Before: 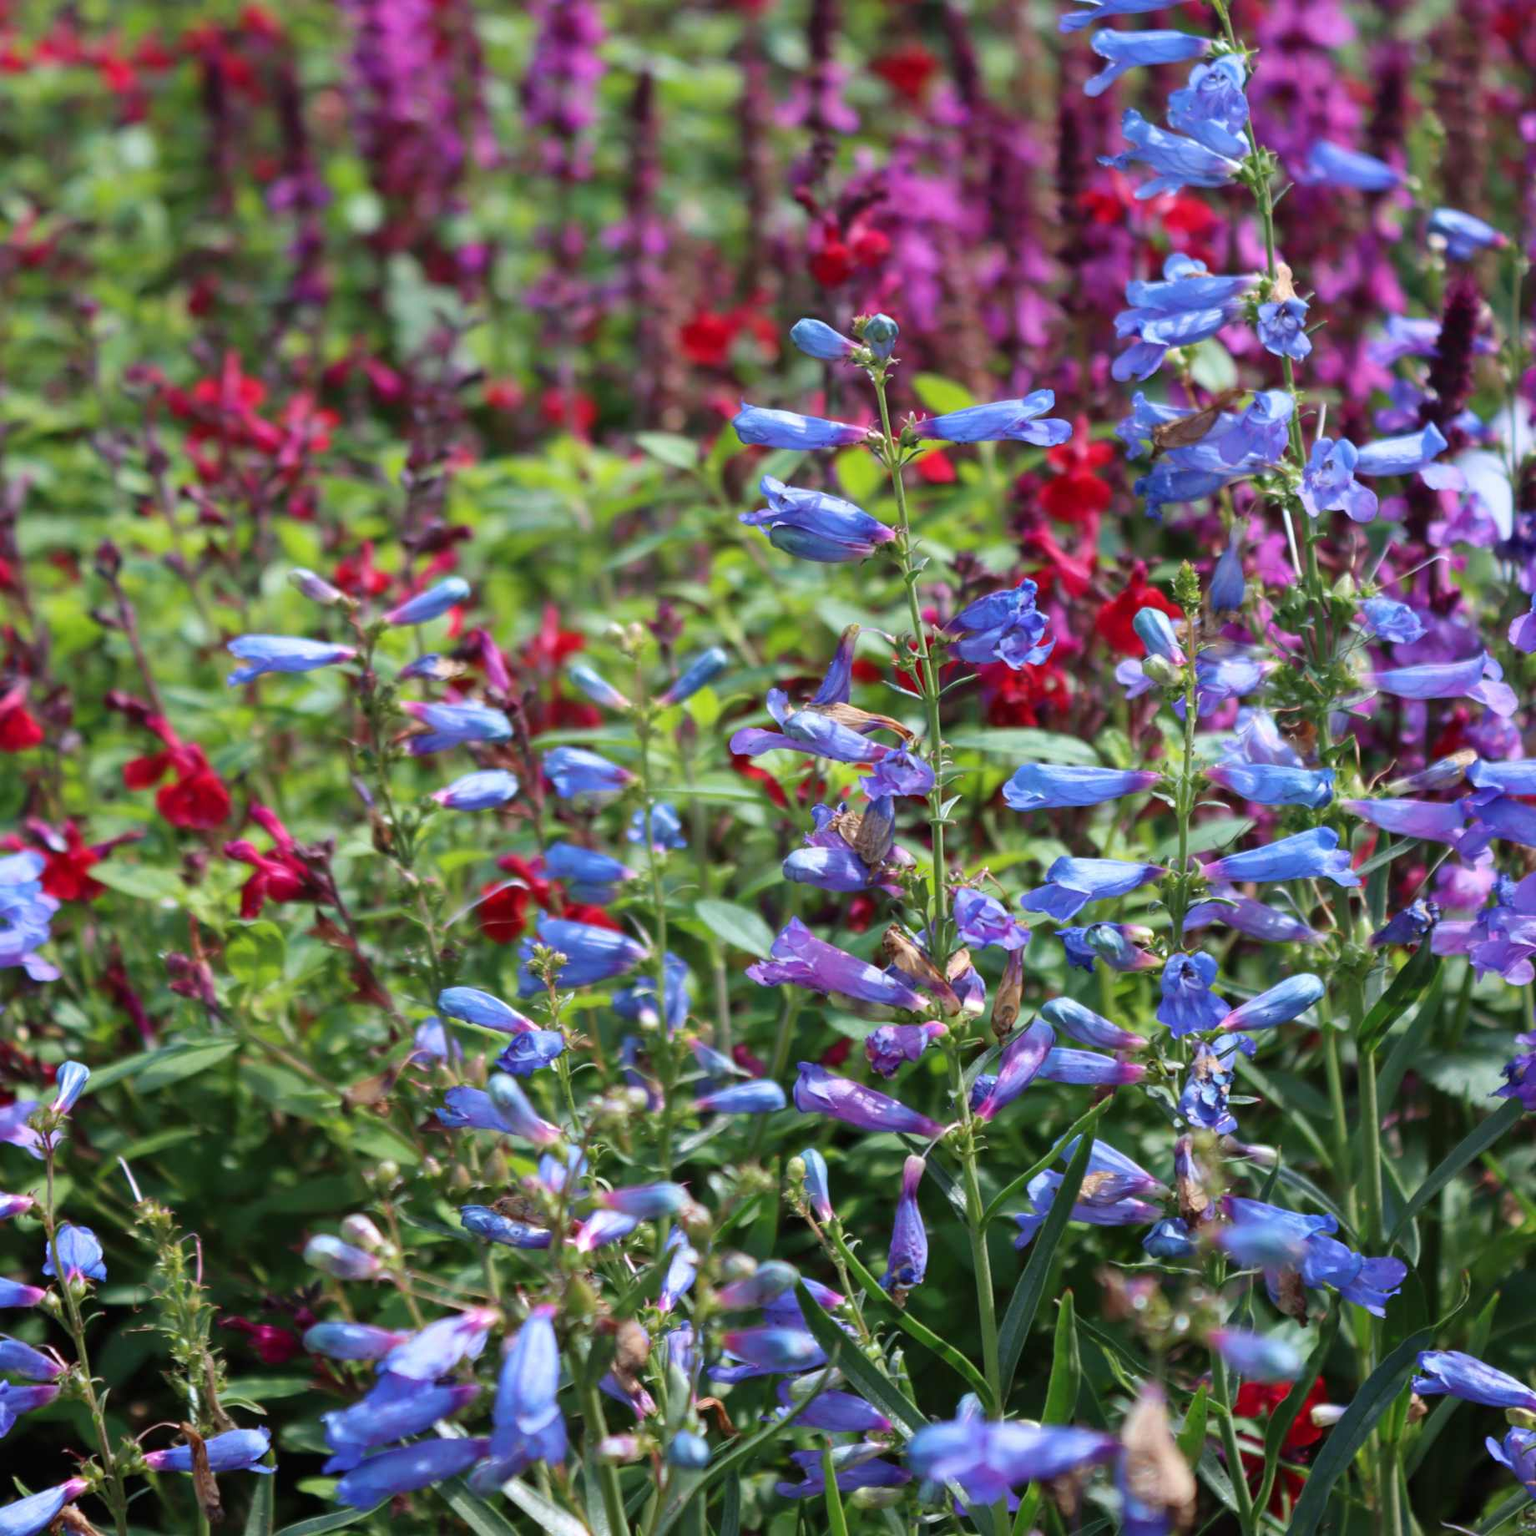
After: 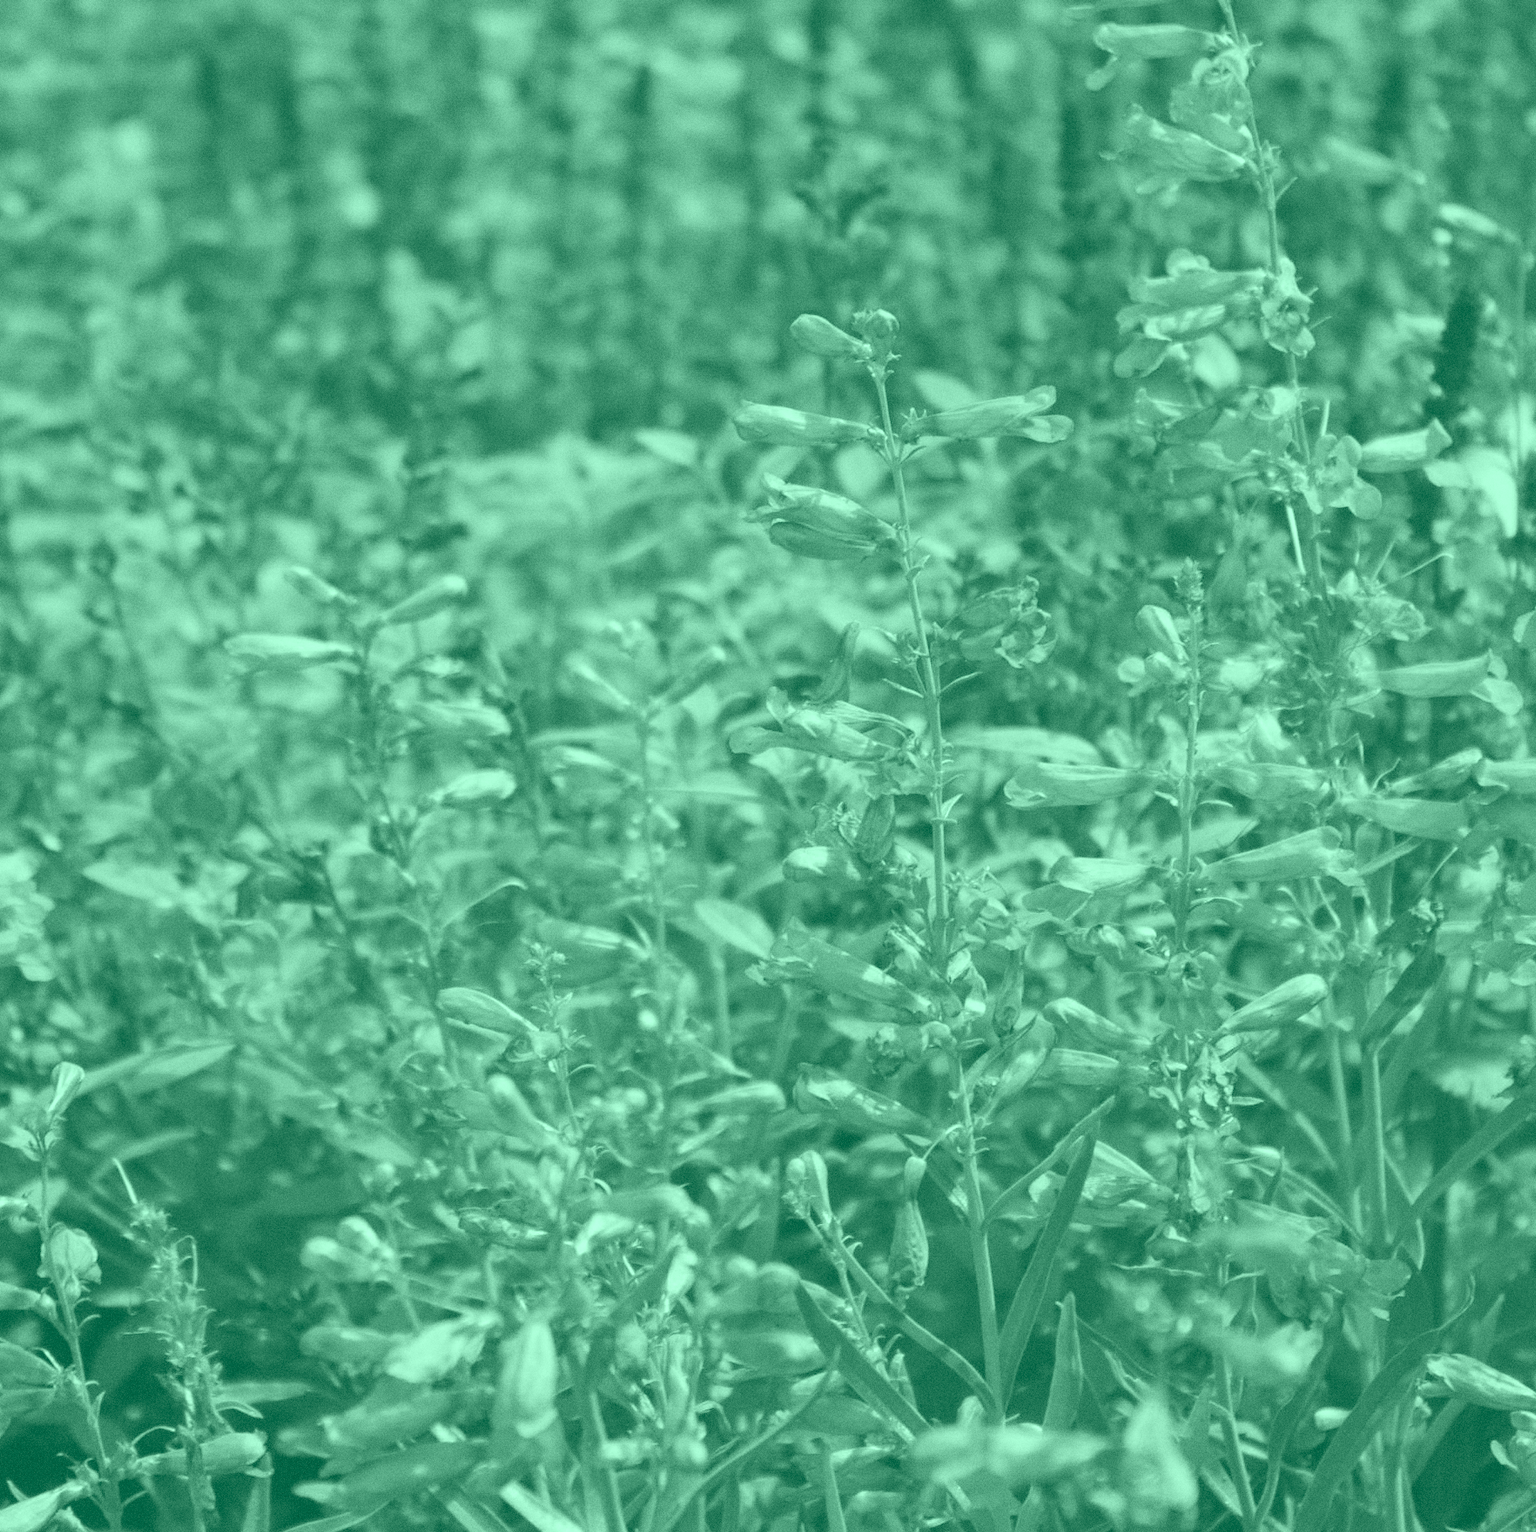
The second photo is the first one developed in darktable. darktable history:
colorize: hue 147.6°, saturation 65%, lightness 21.64%
crop: left 0.434%, top 0.485%, right 0.244%, bottom 0.386%
grain: coarseness 0.09 ISO
exposure: black level correction -0.001, exposure 0.9 EV, compensate exposure bias true, compensate highlight preservation false
